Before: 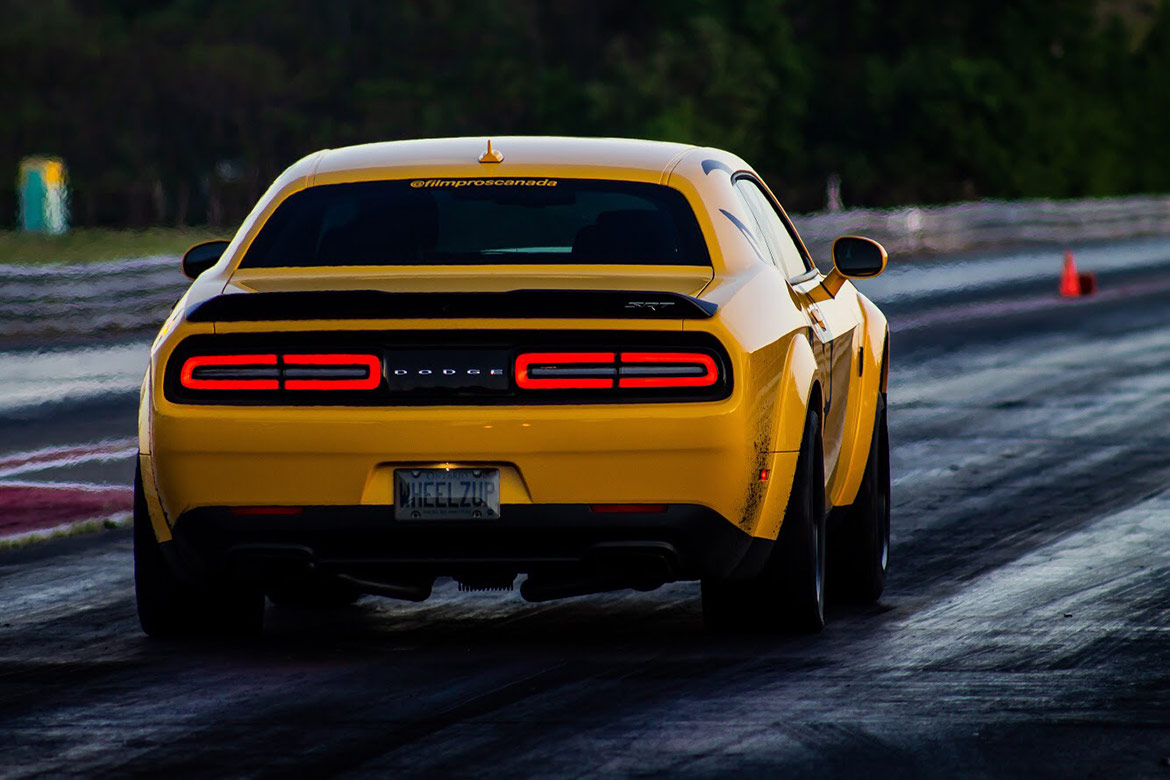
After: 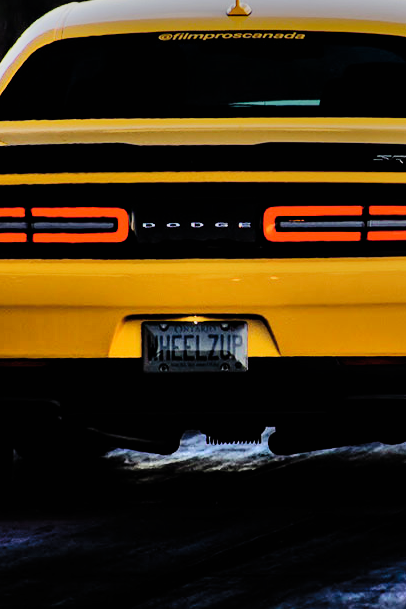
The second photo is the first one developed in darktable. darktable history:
contrast brightness saturation: saturation -0.063
shadows and highlights: shadows 60.25, soften with gaussian
filmic rgb: black relative exposure -7.21 EV, white relative exposure 5.35 EV, hardness 3.02, preserve chrominance no, color science v5 (2021)
crop and rotate: left 21.609%, top 18.92%, right 43.681%, bottom 2.996%
